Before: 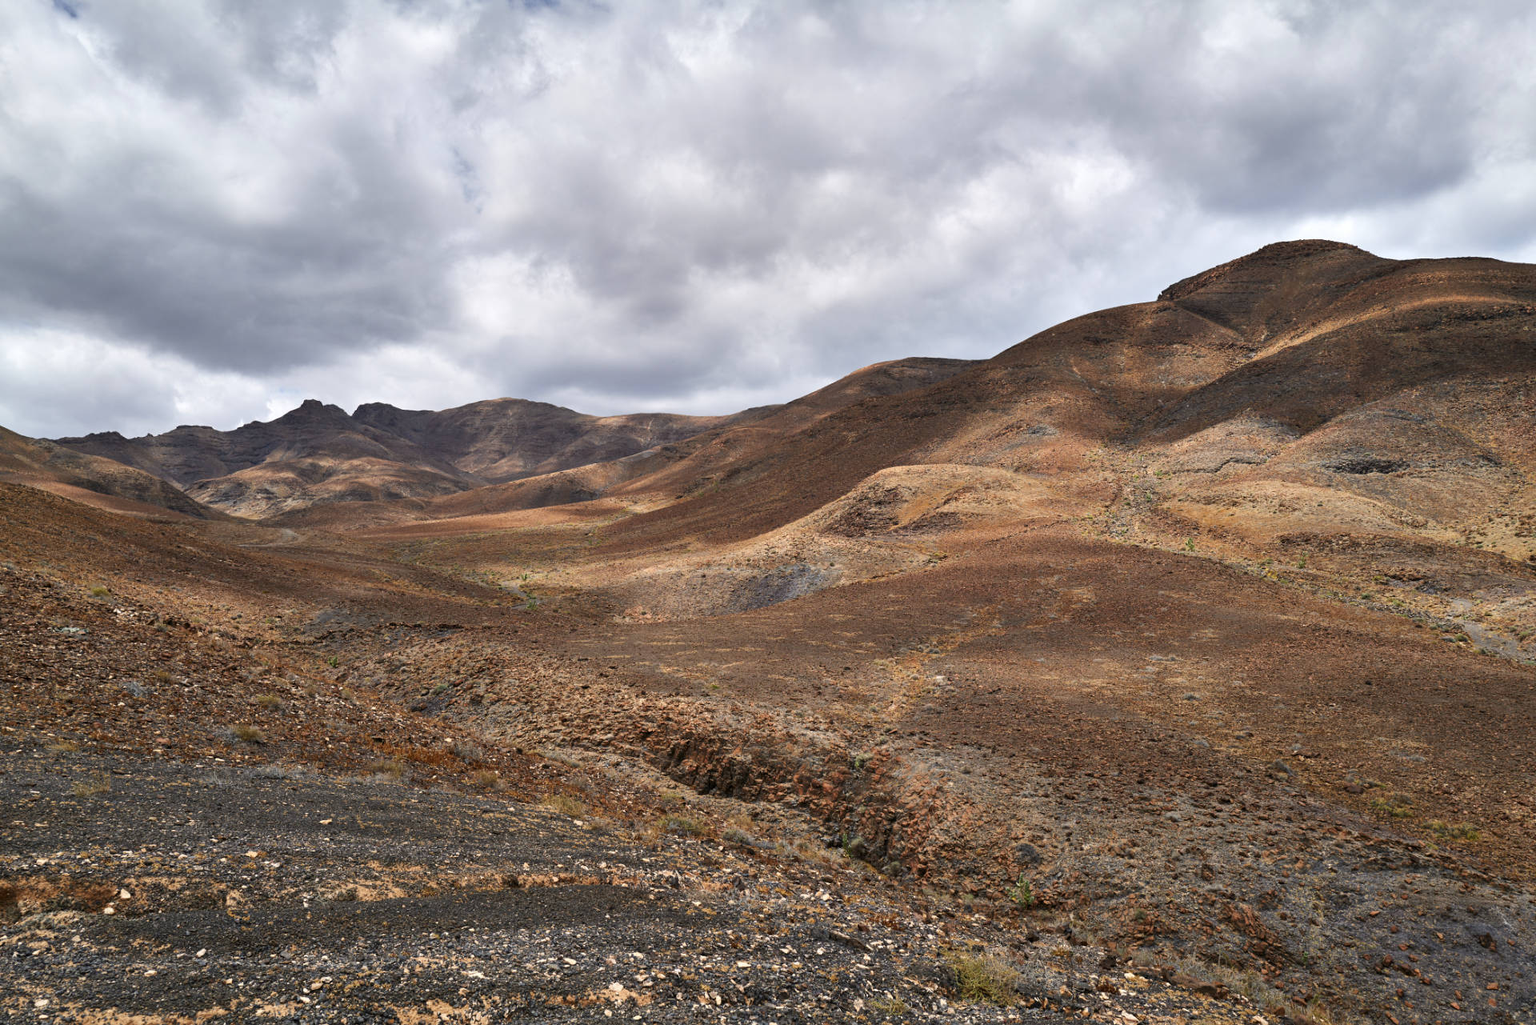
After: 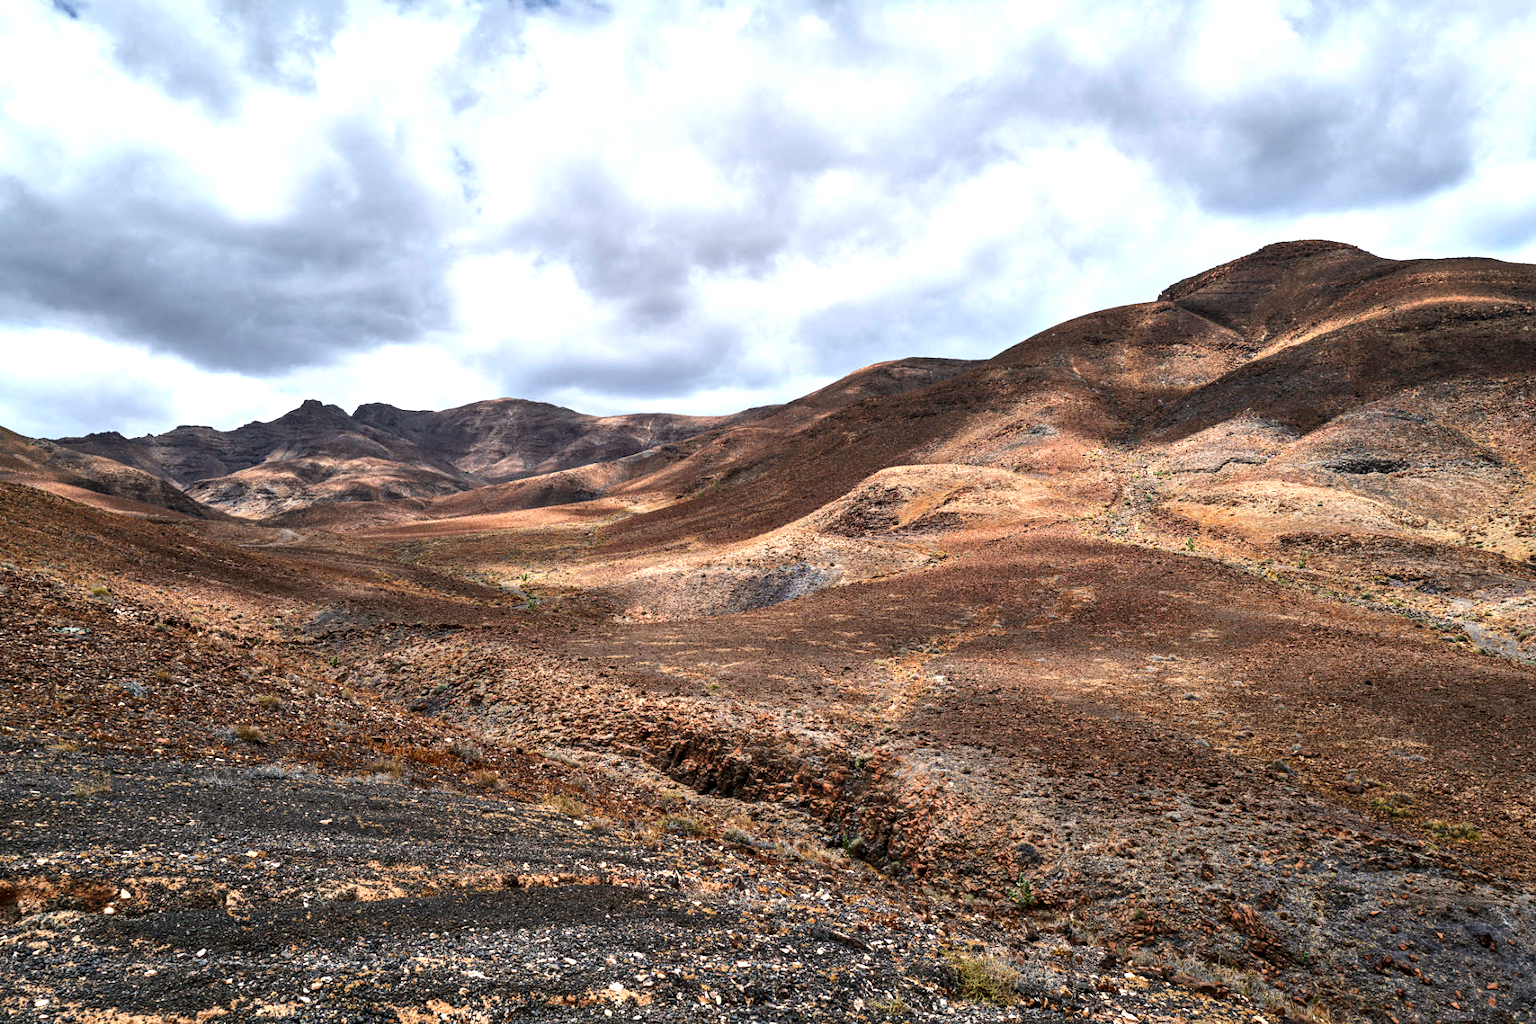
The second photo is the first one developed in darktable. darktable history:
local contrast: on, module defaults
white balance: red 0.967, blue 1.049
tone equalizer: -8 EV -0.75 EV, -7 EV -0.7 EV, -6 EV -0.6 EV, -5 EV -0.4 EV, -3 EV 0.4 EV, -2 EV 0.6 EV, -1 EV 0.7 EV, +0 EV 0.75 EV, edges refinement/feathering 500, mask exposure compensation -1.57 EV, preserve details no
exposure: compensate highlight preservation false
